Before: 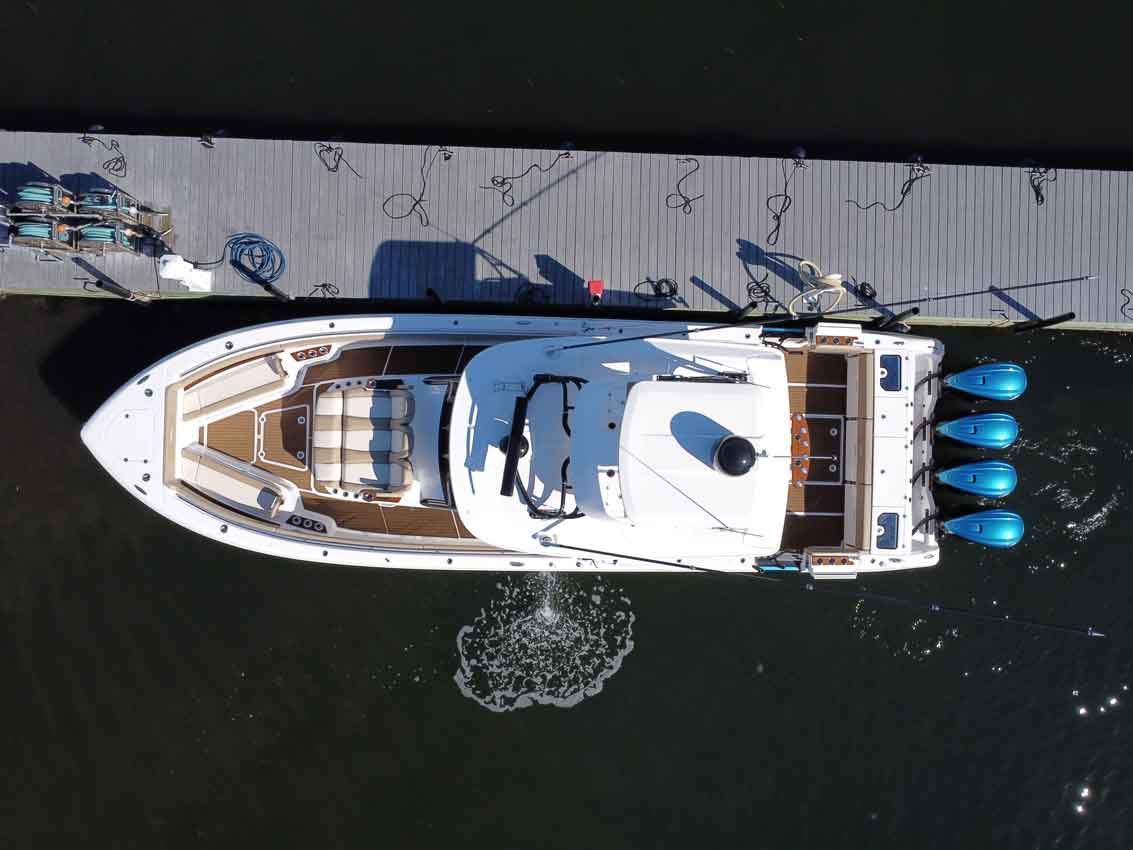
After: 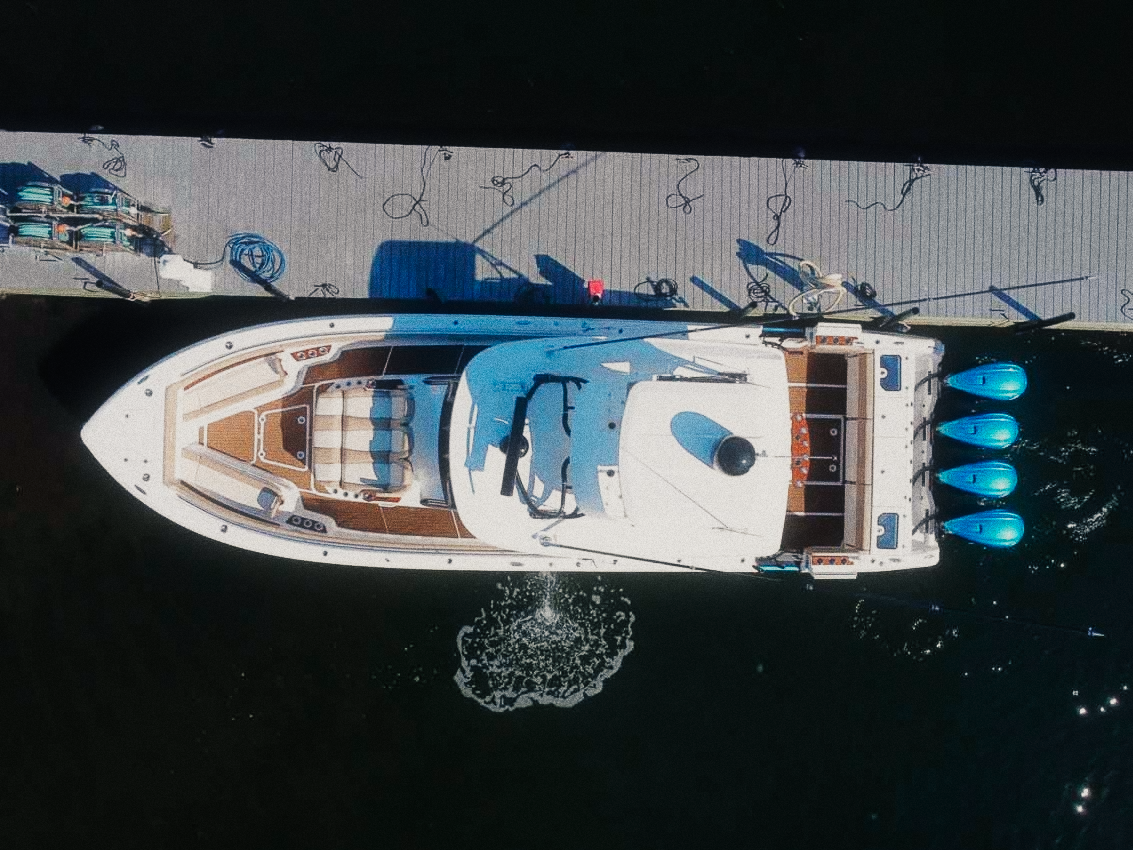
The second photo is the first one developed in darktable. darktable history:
contrast equalizer "negative clarity": octaves 7, y [[0.6 ×6], [0.55 ×6], [0 ×6], [0 ×6], [0 ×6]], mix -0.3
color balance rgb "creative | pacific film": shadows lift › chroma 2%, shadows lift › hue 219.6°, power › hue 313.2°, highlights gain › chroma 3%, highlights gain › hue 75.6°, global offset › luminance 0.5%, perceptual saturation grading › global saturation 15.33%, perceptual saturation grading › highlights -19.33%, perceptual saturation grading › shadows 20%, global vibrance 20%
color equalizer "creative | pacific": saturation › orange 1.03, saturation › yellow 0.883, saturation › green 0.883, saturation › blue 1.08, saturation › magenta 1.05, hue › orange -4.88, hue › green 8.78, brightness › red 1.06, brightness › orange 1.08, brightness › yellow 0.916, brightness › green 0.916, brightness › cyan 1.04, brightness › blue 1.12, brightness › magenta 1.07 | blend: blend mode normal, opacity 100%; mask: uniform (no mask)
diffuse or sharpen "bloom 20%": radius span 32, 1st order speed 50%, 2nd order speed 50%, 3rd order speed 50%, 4th order speed 50% | blend: blend mode normal, opacity 20%; mask: uniform (no mask)
exposure "auto exposure": compensate highlight preservation false
rgb primaries "creative | pacific": red hue -0.042, red purity 1.1, green hue 0.047, green purity 1.12, blue hue -0.089, blue purity 0.937
sigmoid: contrast 1.7, skew -0.2, preserve hue 0%, red attenuation 0.1, red rotation 0.035, green attenuation 0.1, green rotation -0.017, blue attenuation 0.15, blue rotation -0.052, base primaries Rec2020
grain "silver grain": coarseness 0.09 ISO, strength 40%
